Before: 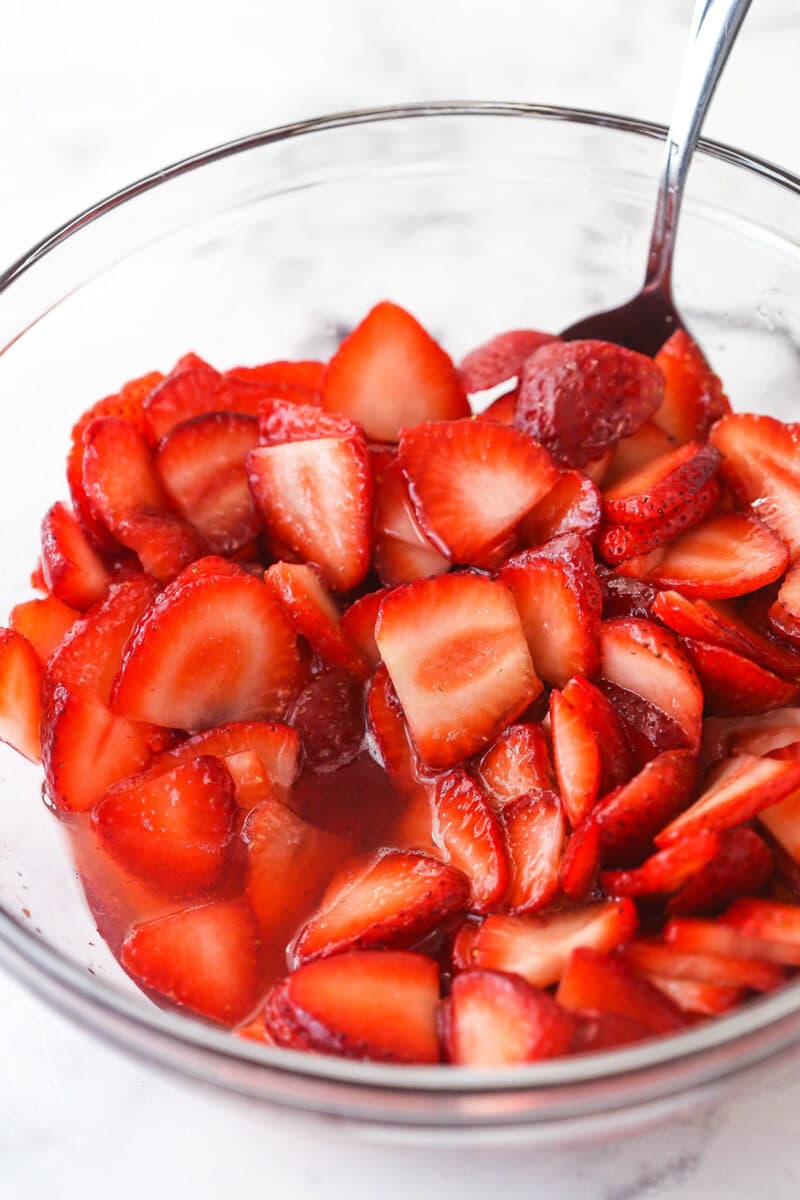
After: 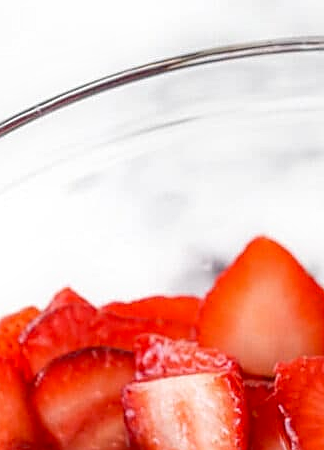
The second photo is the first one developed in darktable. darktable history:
contrast equalizer: octaves 7, y [[0.439, 0.44, 0.442, 0.457, 0.493, 0.498], [0.5 ×6], [0.5 ×6], [0 ×6], [0 ×6]]
crop: left 15.573%, top 5.423%, right 43.854%, bottom 57.009%
sharpen: on, module defaults
exposure: black level correction 0.007, compensate highlight preservation false
local contrast: on, module defaults
